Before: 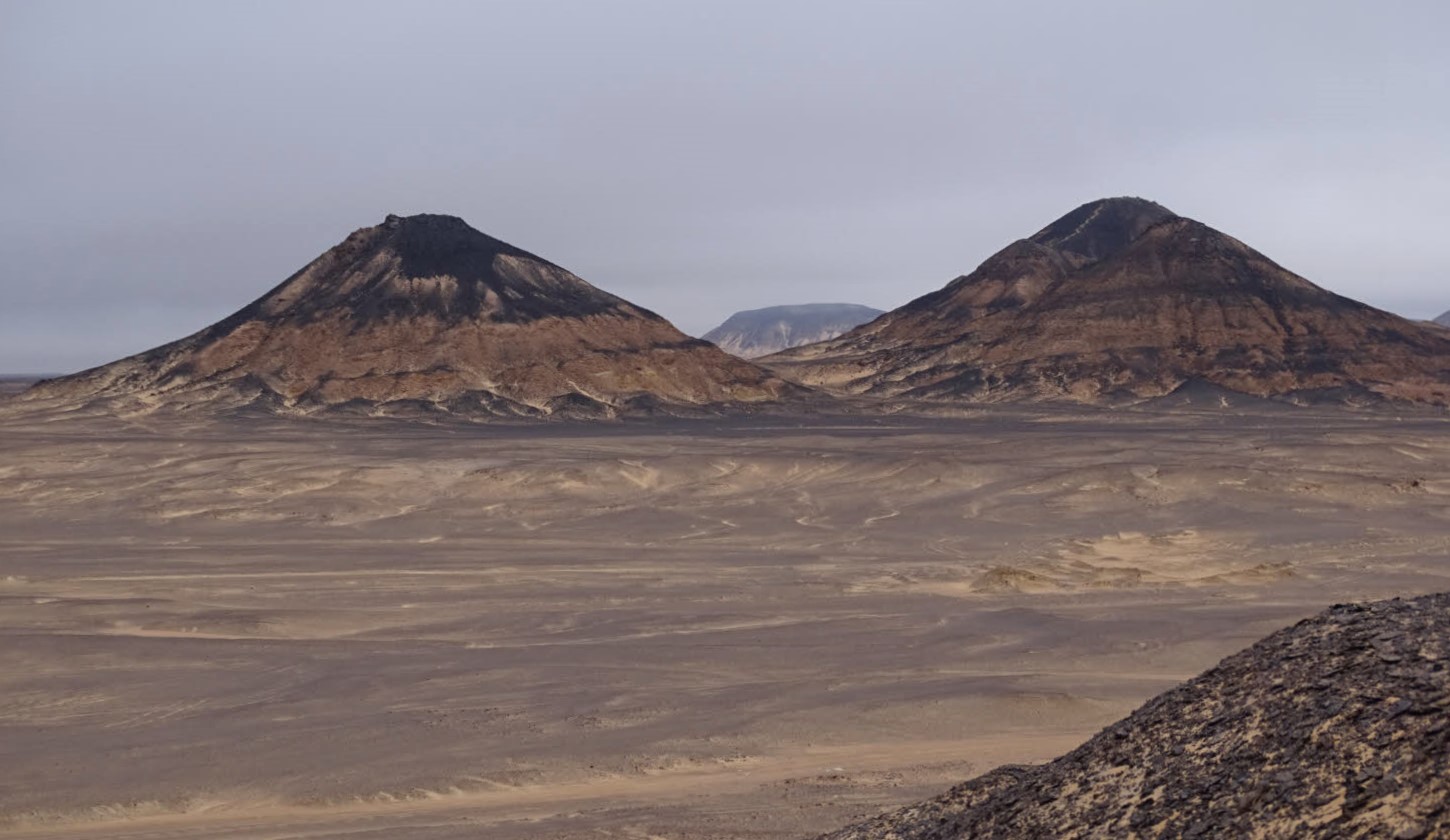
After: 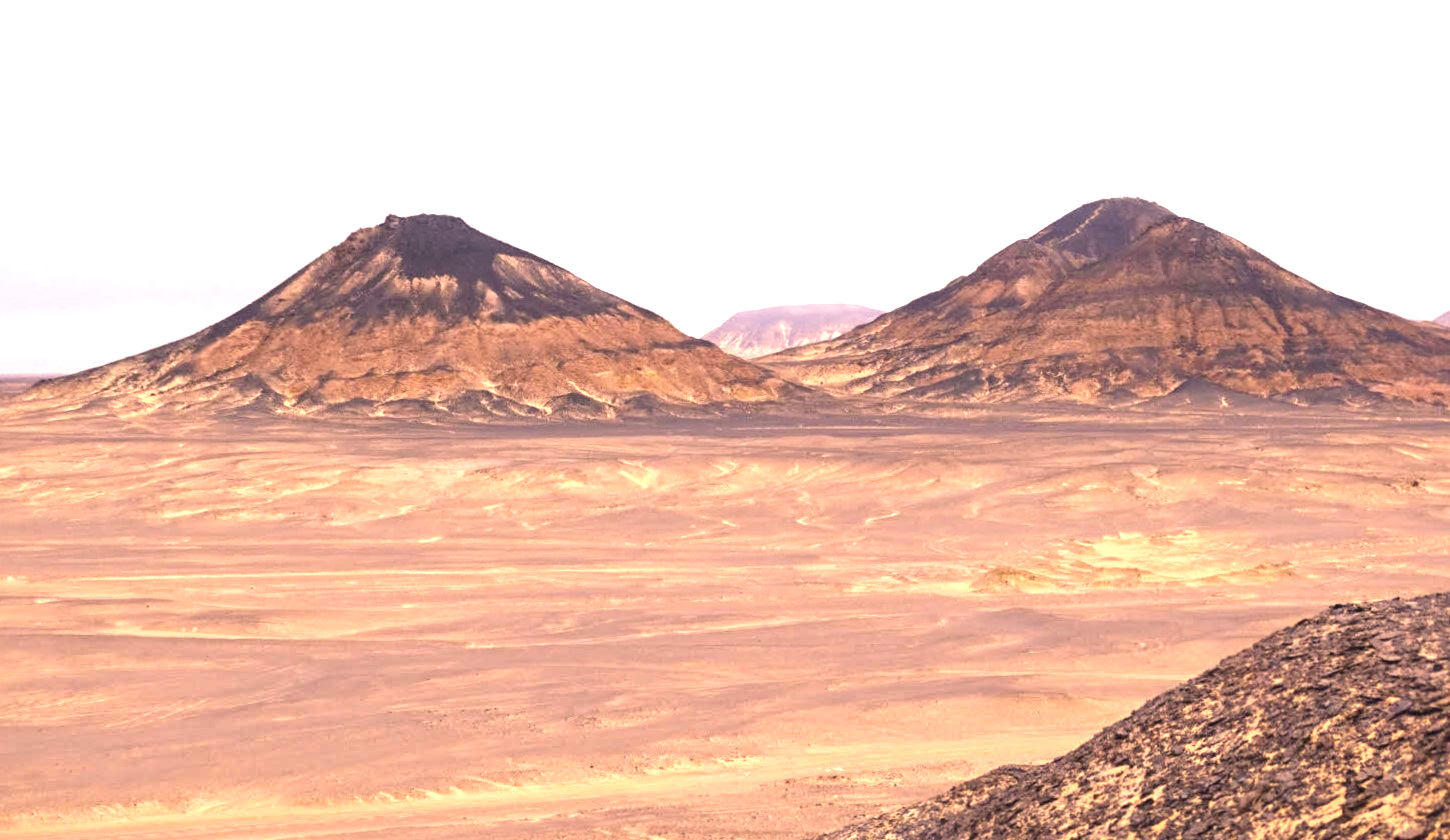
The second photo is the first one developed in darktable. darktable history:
exposure: black level correction 0, exposure 1.872 EV, compensate highlight preservation false
color correction: highlights a* 17.55, highlights b* 19.09
